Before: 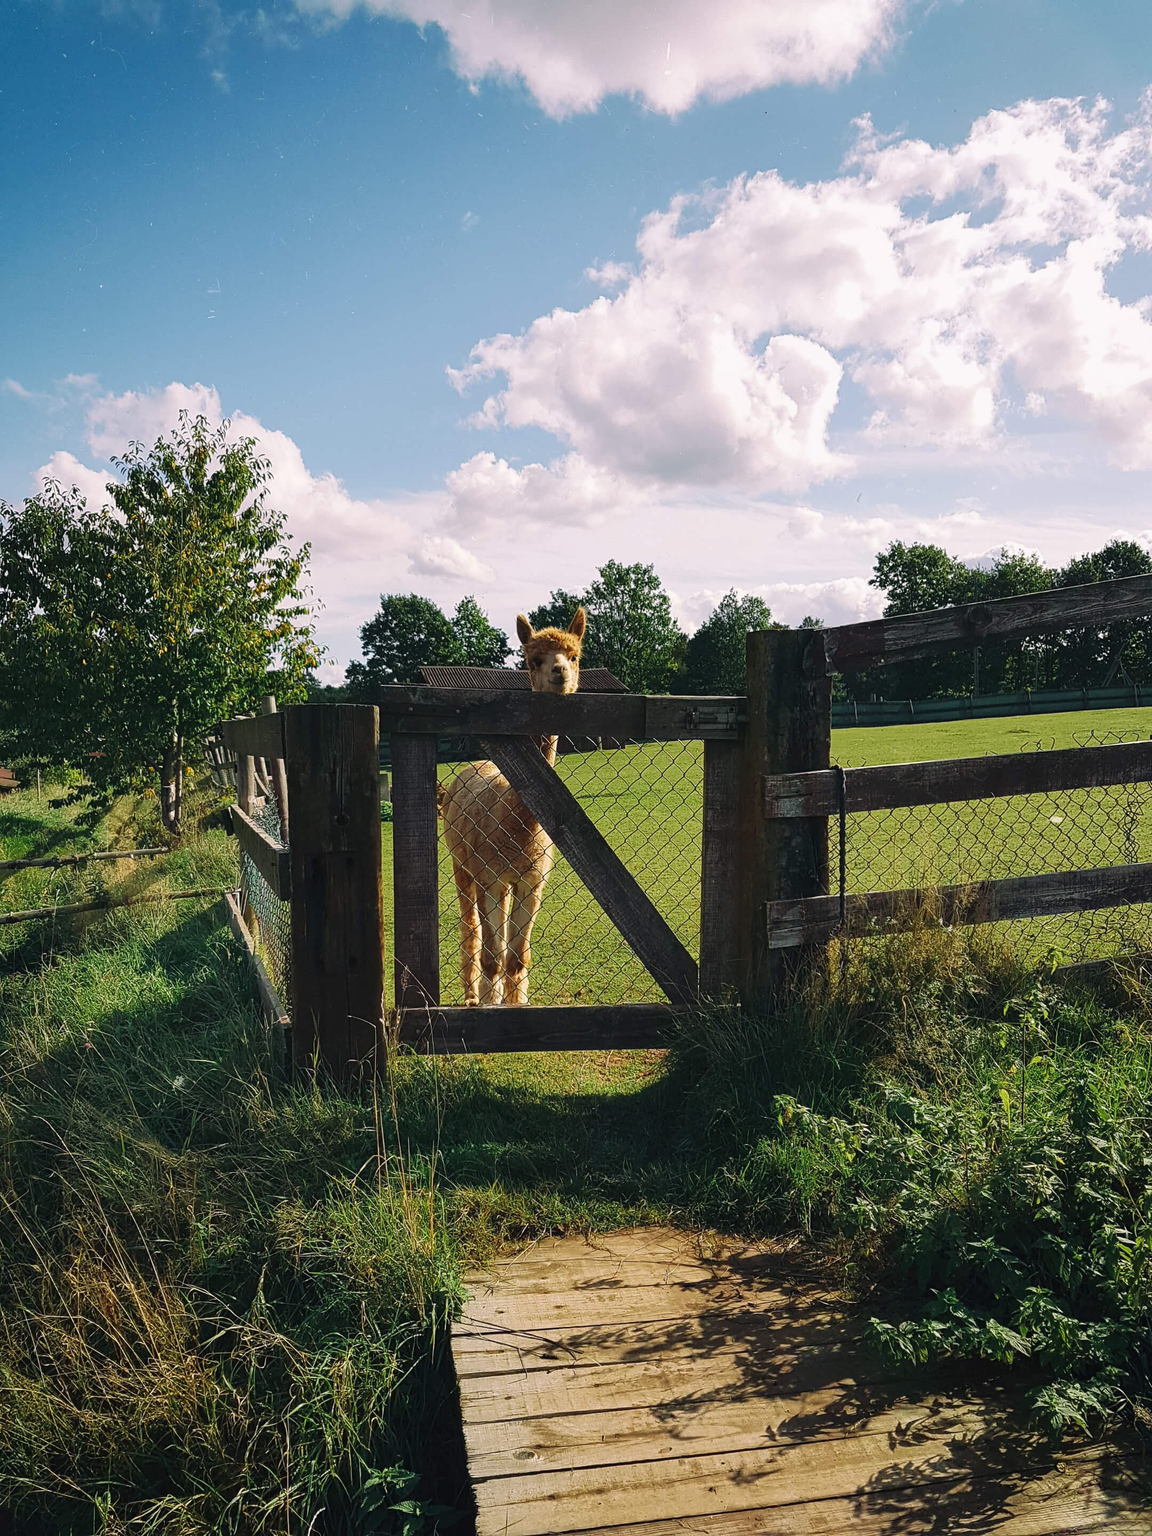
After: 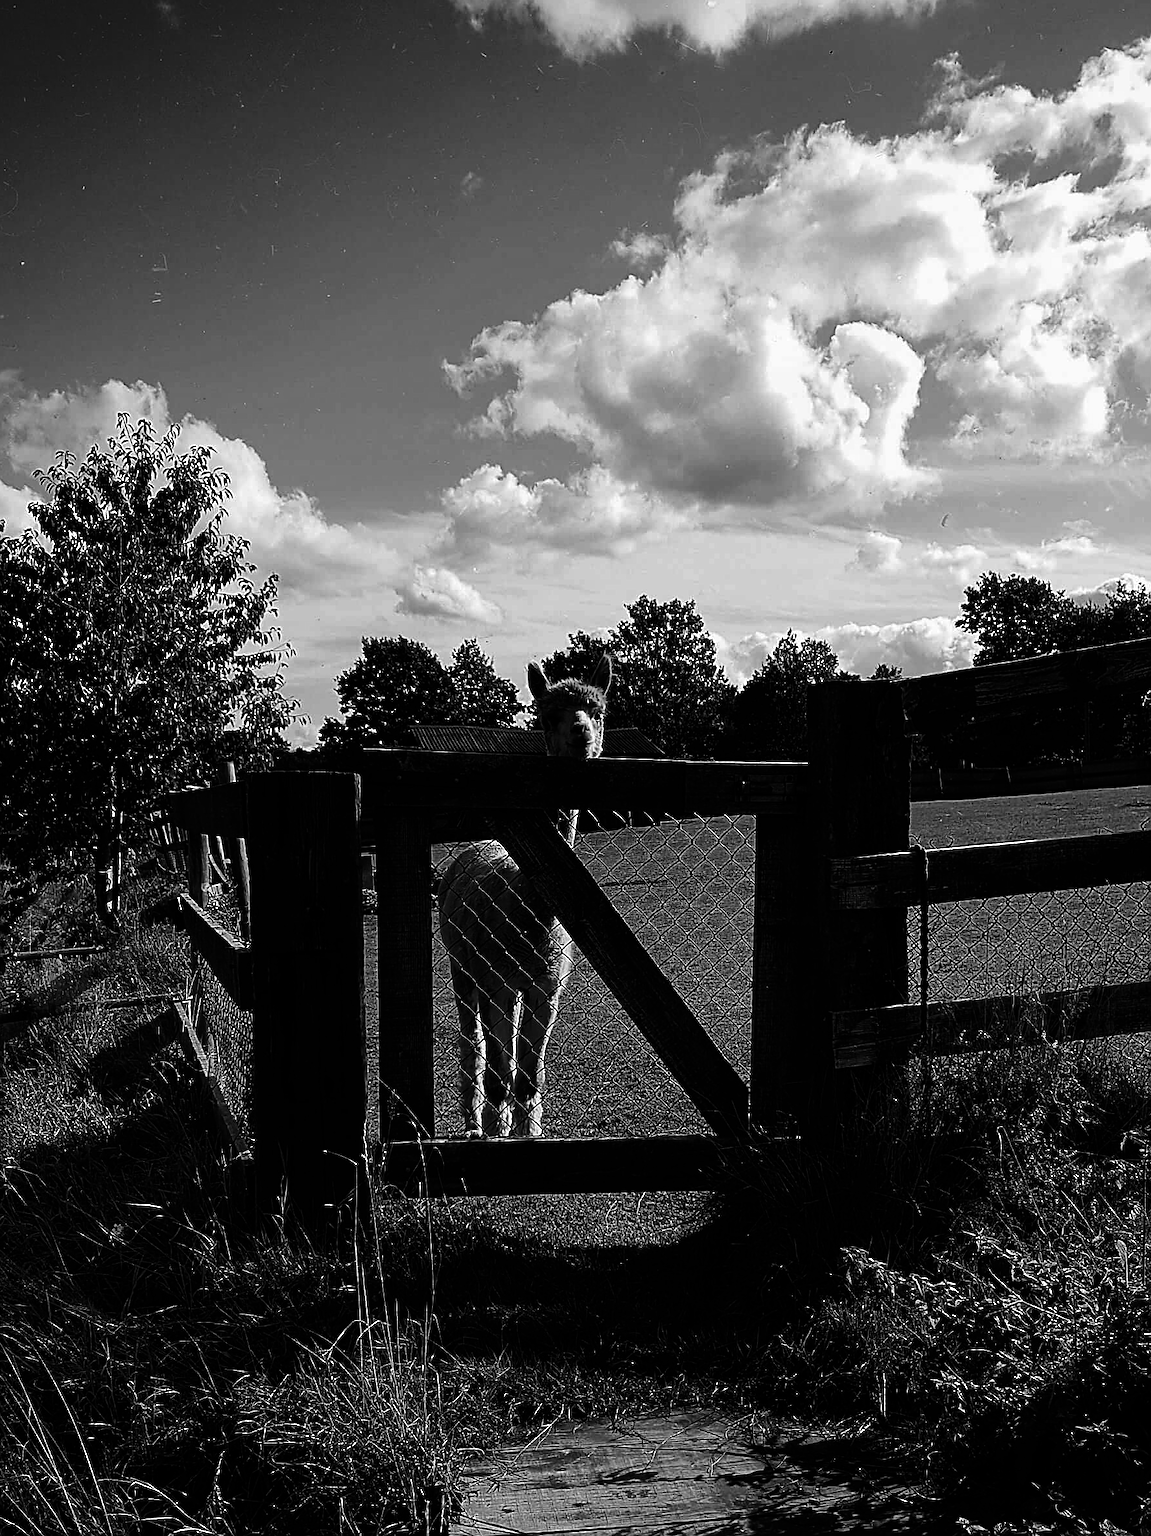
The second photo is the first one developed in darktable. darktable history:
sharpen: on, module defaults
crop and rotate: left 7.196%, top 4.574%, right 10.605%, bottom 13.178%
contrast brightness saturation: contrast -0.03, brightness -0.59, saturation -1
color balance rgb: perceptual saturation grading › highlights -31.88%, perceptual saturation grading › mid-tones 5.8%, perceptual saturation grading › shadows 18.12%, perceptual brilliance grading › highlights 3.62%, perceptual brilliance grading › mid-tones -18.12%, perceptual brilliance grading › shadows -41.3%
